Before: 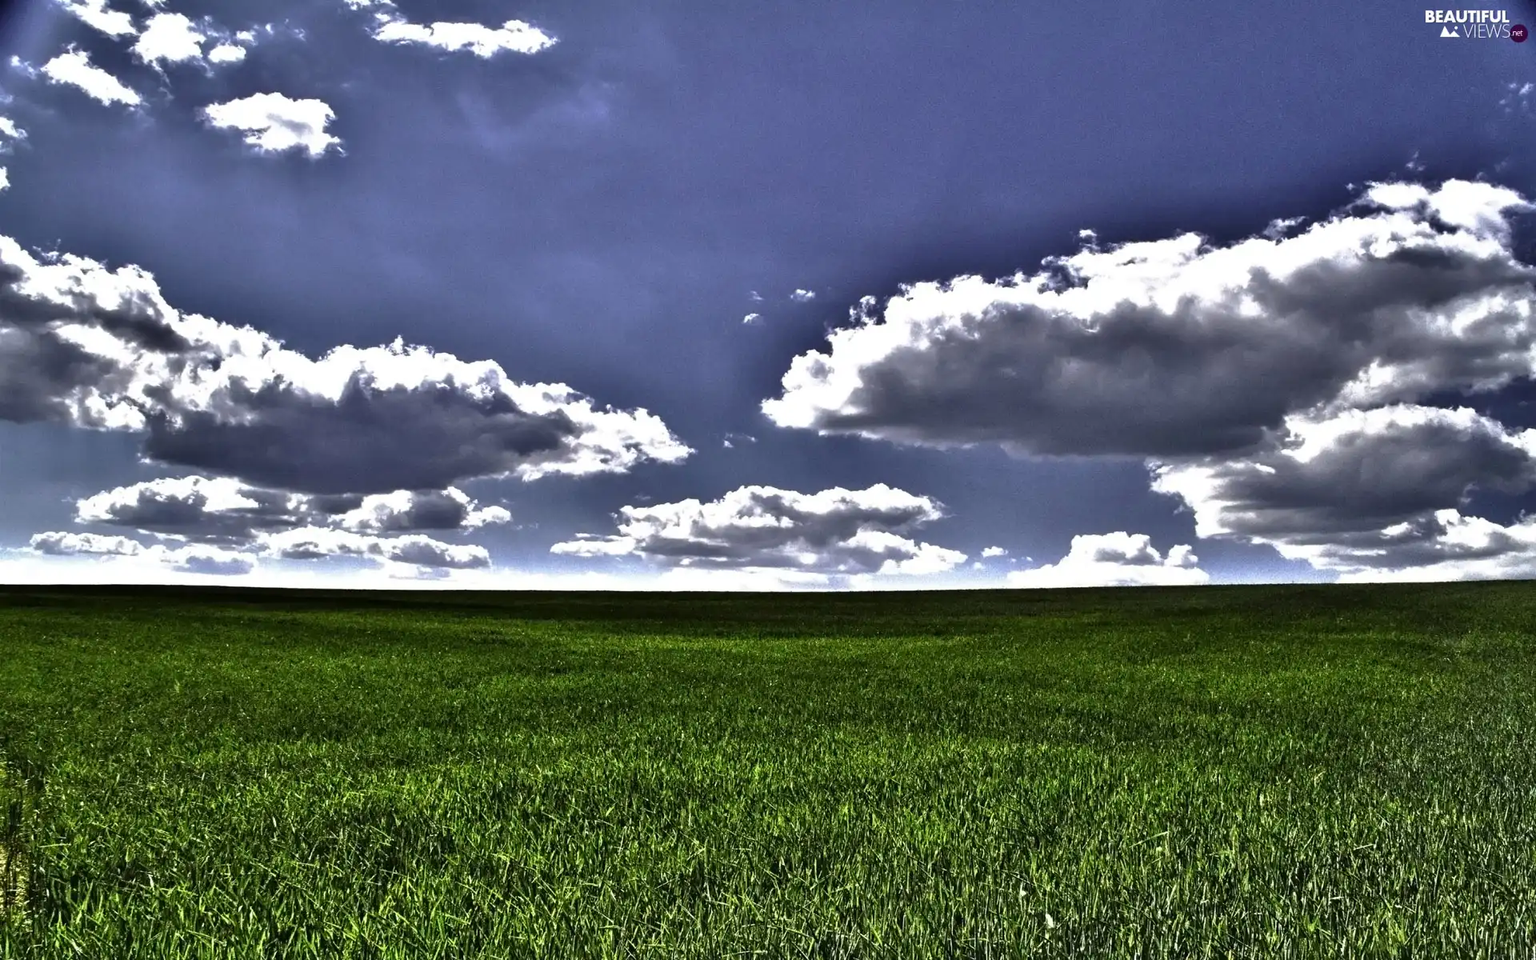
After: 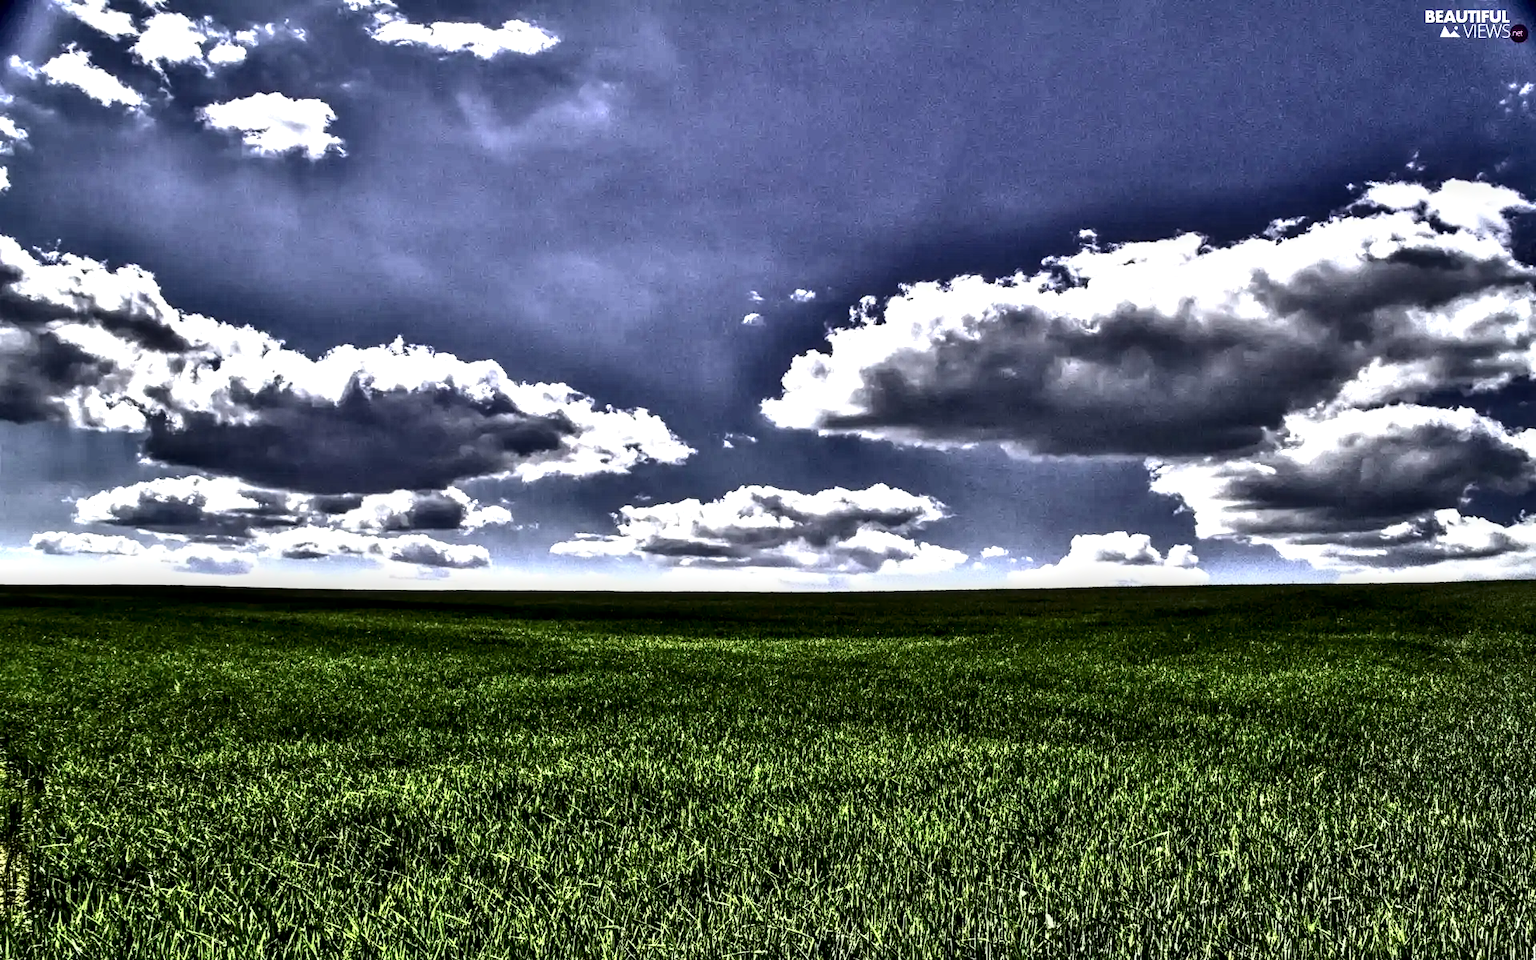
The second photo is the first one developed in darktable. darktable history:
local contrast: highlights 22%, shadows 69%, detail 170%
contrast brightness saturation: contrast 0.388, brightness 0.11
